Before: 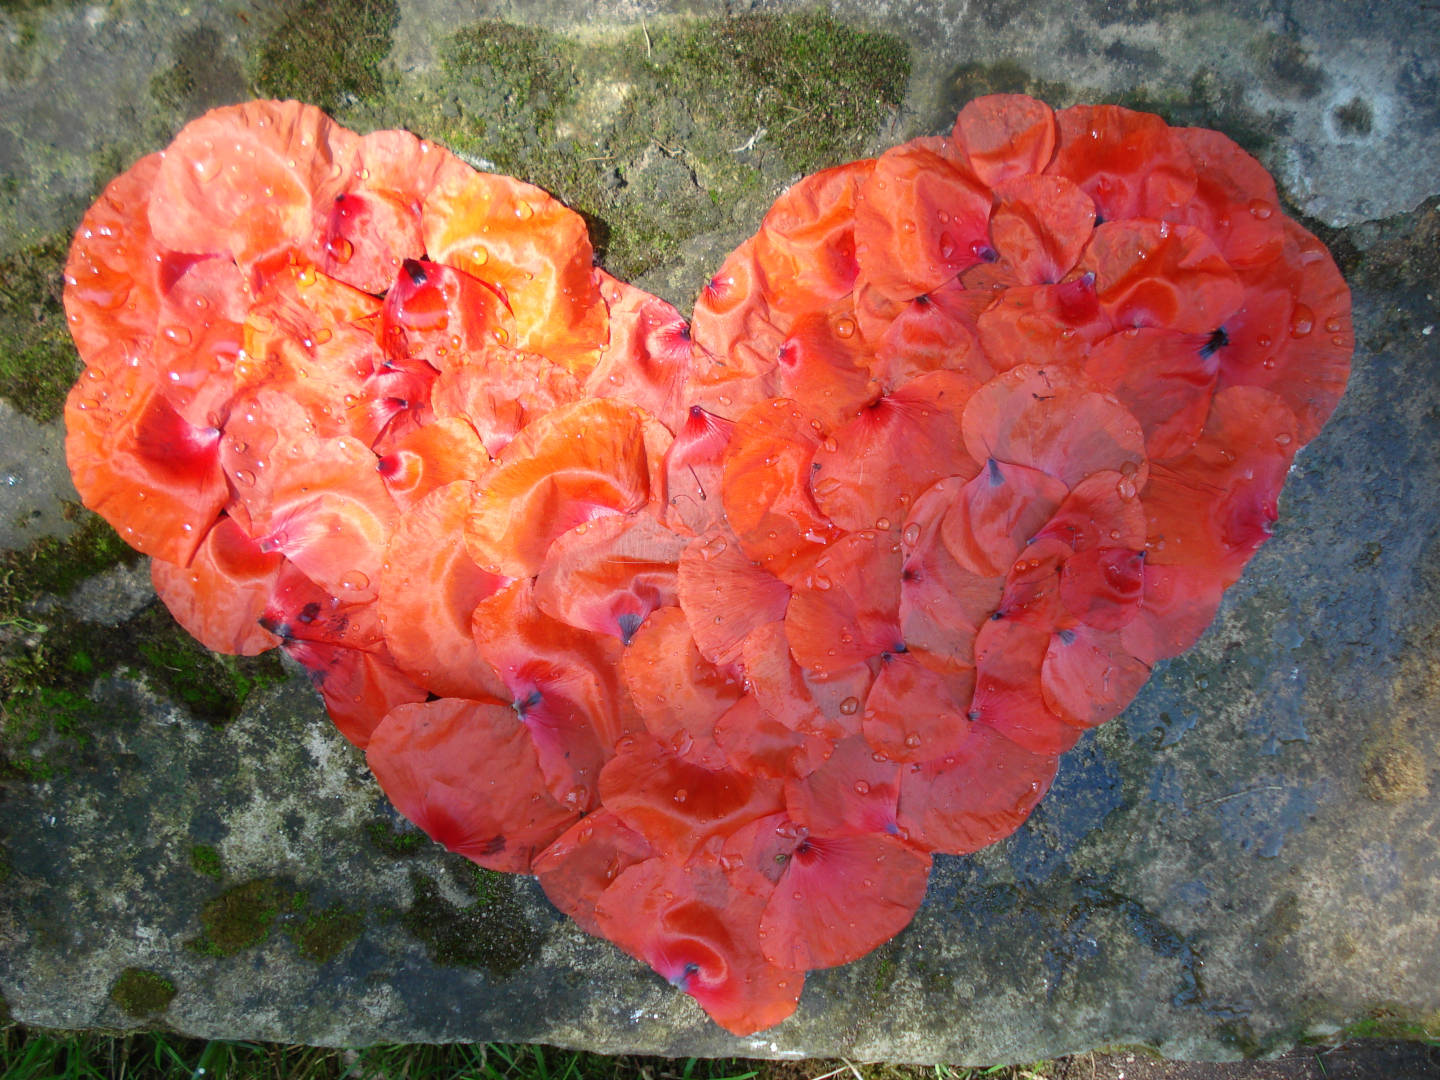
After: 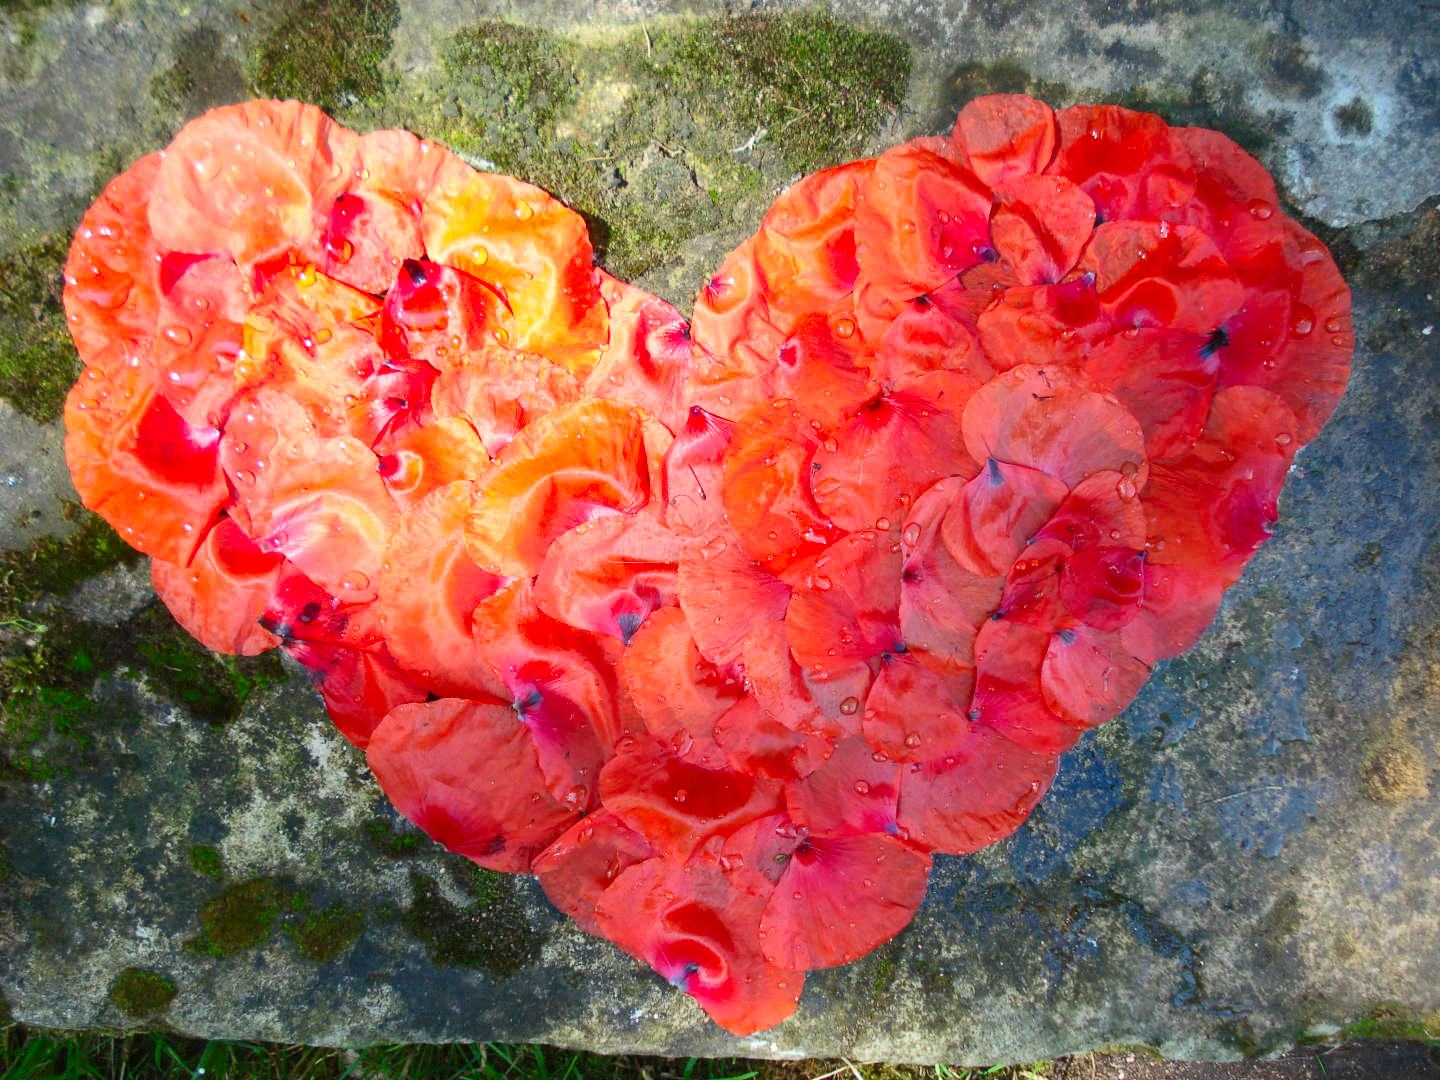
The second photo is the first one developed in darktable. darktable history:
shadows and highlights: shadows 25.88, highlights -25.11
contrast brightness saturation: contrast 0.226, brightness 0.1, saturation 0.288
